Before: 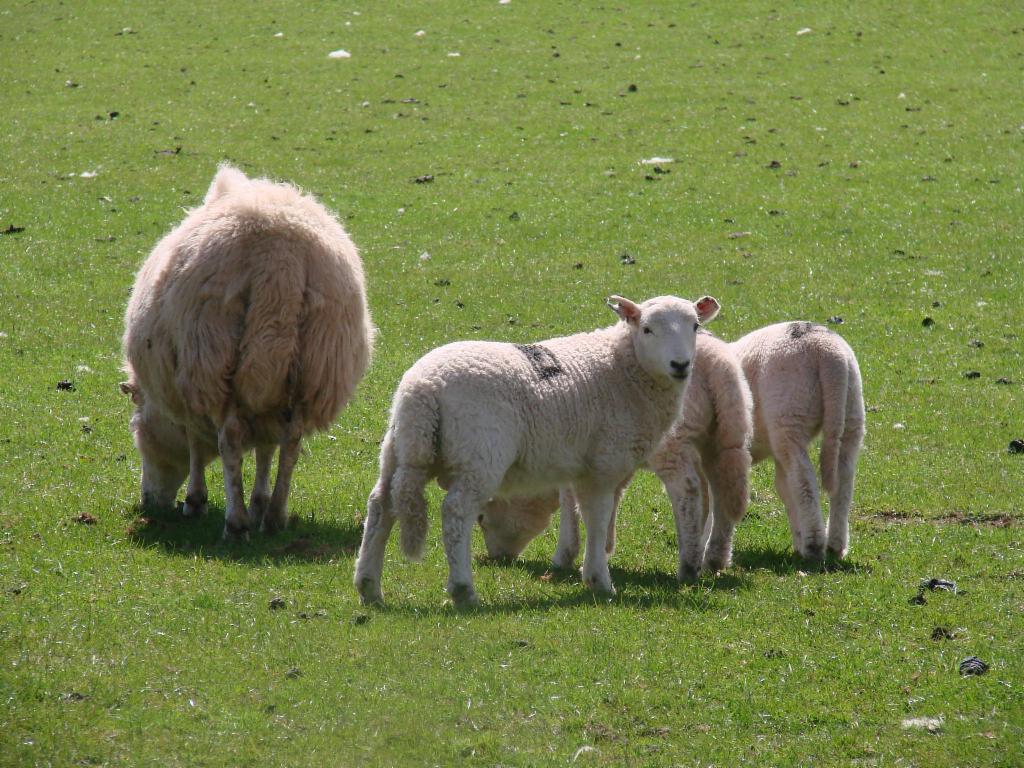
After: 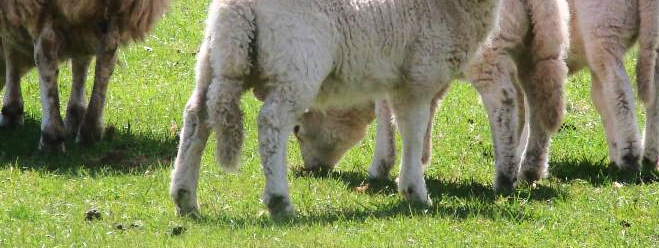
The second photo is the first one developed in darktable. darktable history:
crop: left 18.033%, top 50.779%, right 17.525%, bottom 16.835%
local contrast: mode bilateral grid, contrast 11, coarseness 26, detail 115%, midtone range 0.2
base curve: curves: ch0 [(0, 0) (0.032, 0.037) (0.105, 0.228) (0.435, 0.76) (0.856, 0.983) (1, 1)]
